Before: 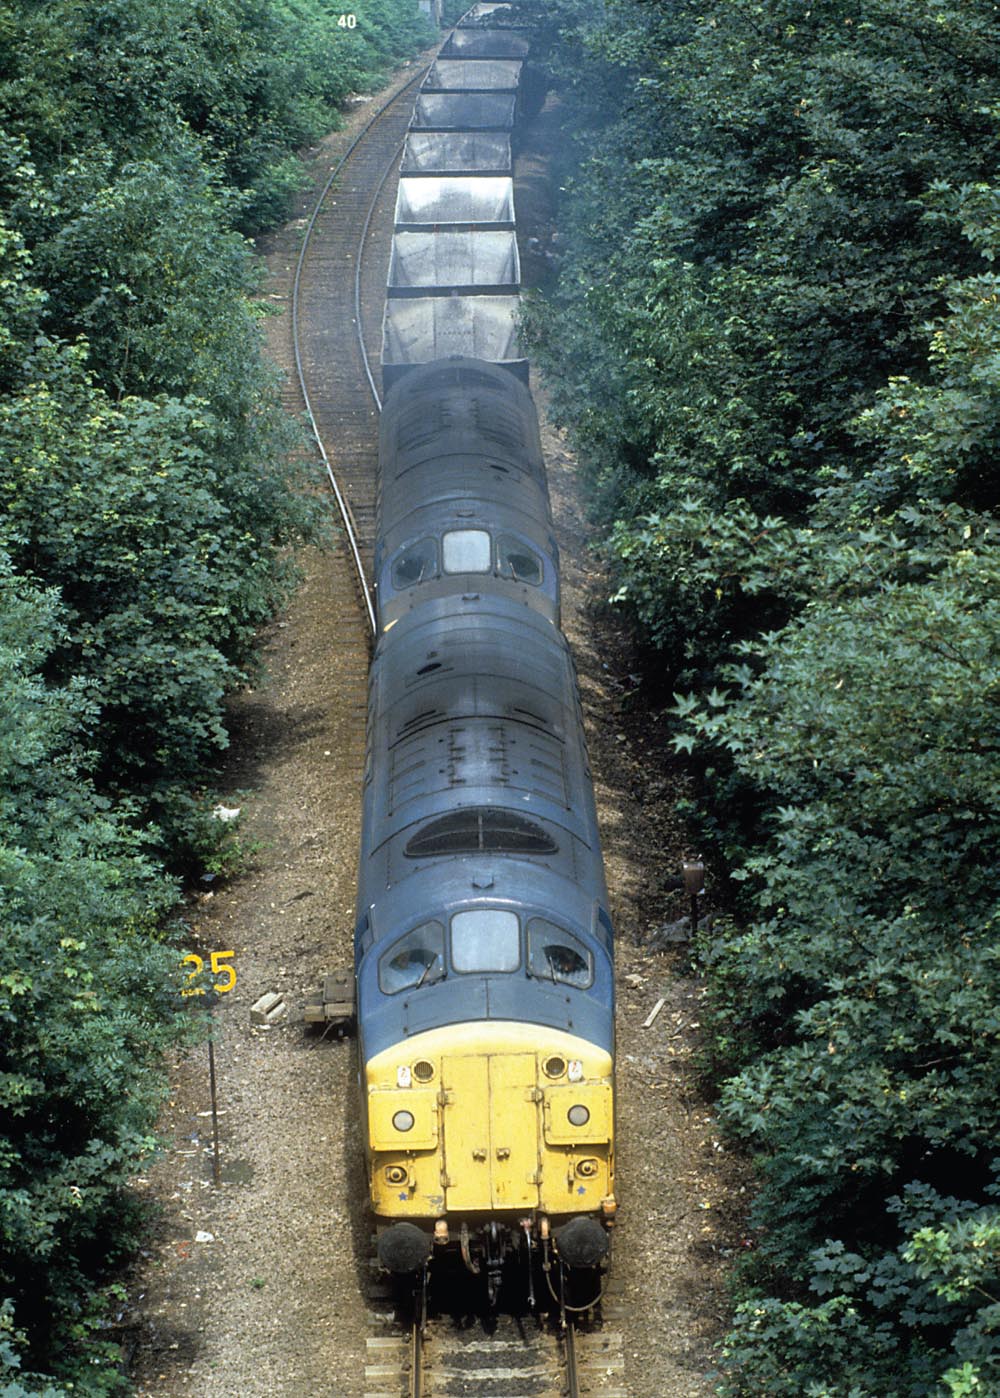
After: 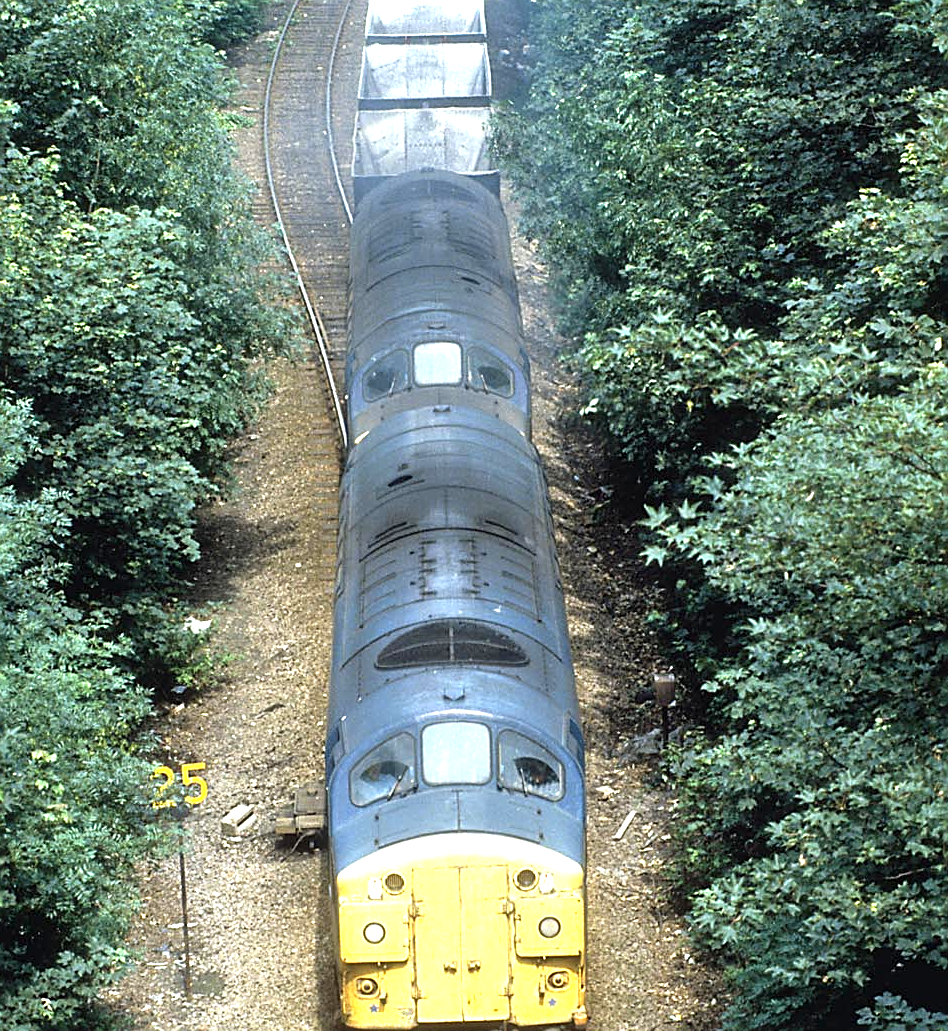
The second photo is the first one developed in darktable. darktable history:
crop and rotate: left 2.997%, top 13.488%, right 2.103%, bottom 12.734%
exposure: black level correction 0, exposure 0.951 EV, compensate highlight preservation false
sharpen: on, module defaults
